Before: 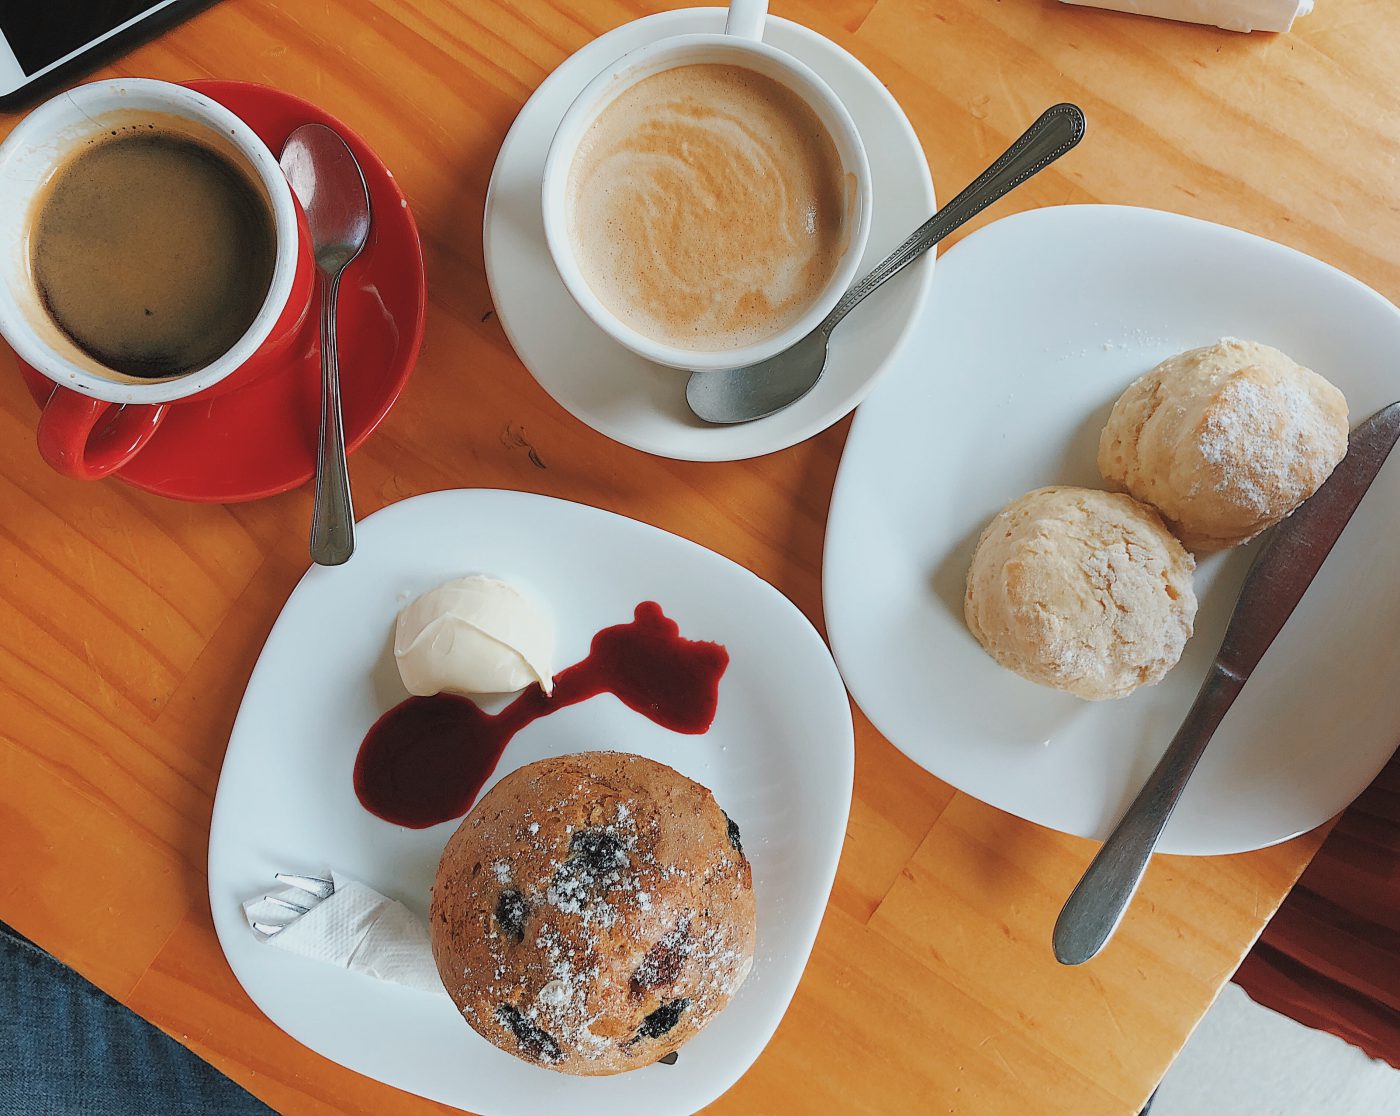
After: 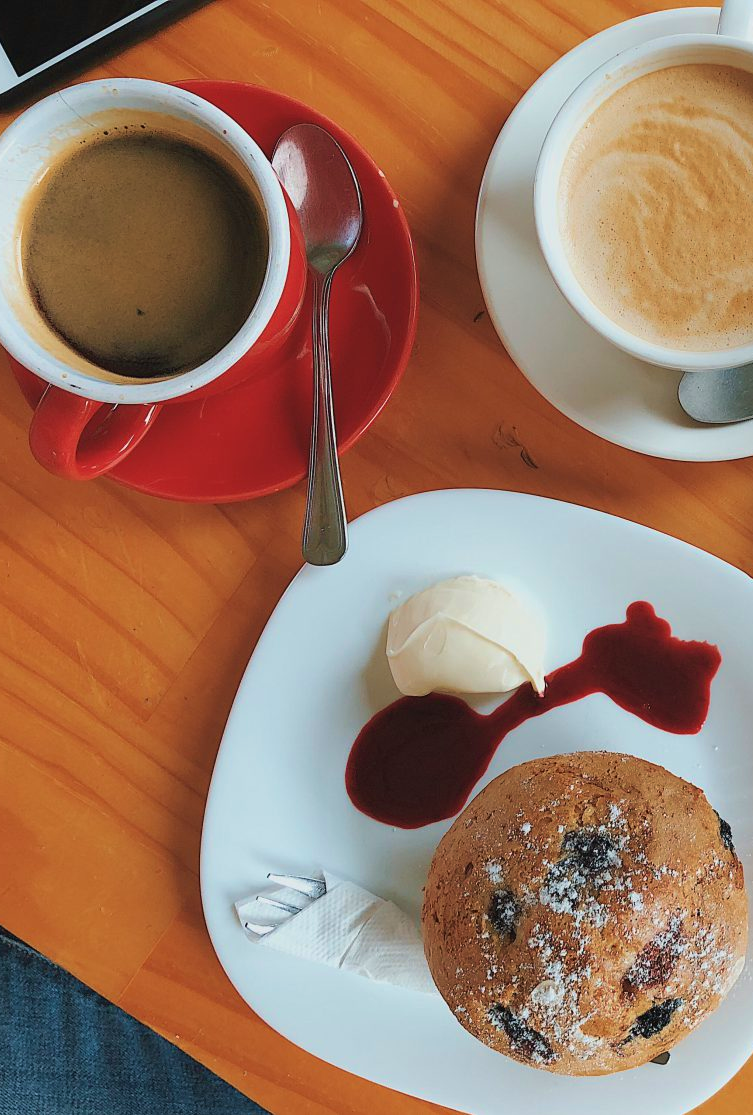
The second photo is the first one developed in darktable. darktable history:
crop: left 0.587%, right 45.588%, bottom 0.086%
velvia: strength 36.57%
